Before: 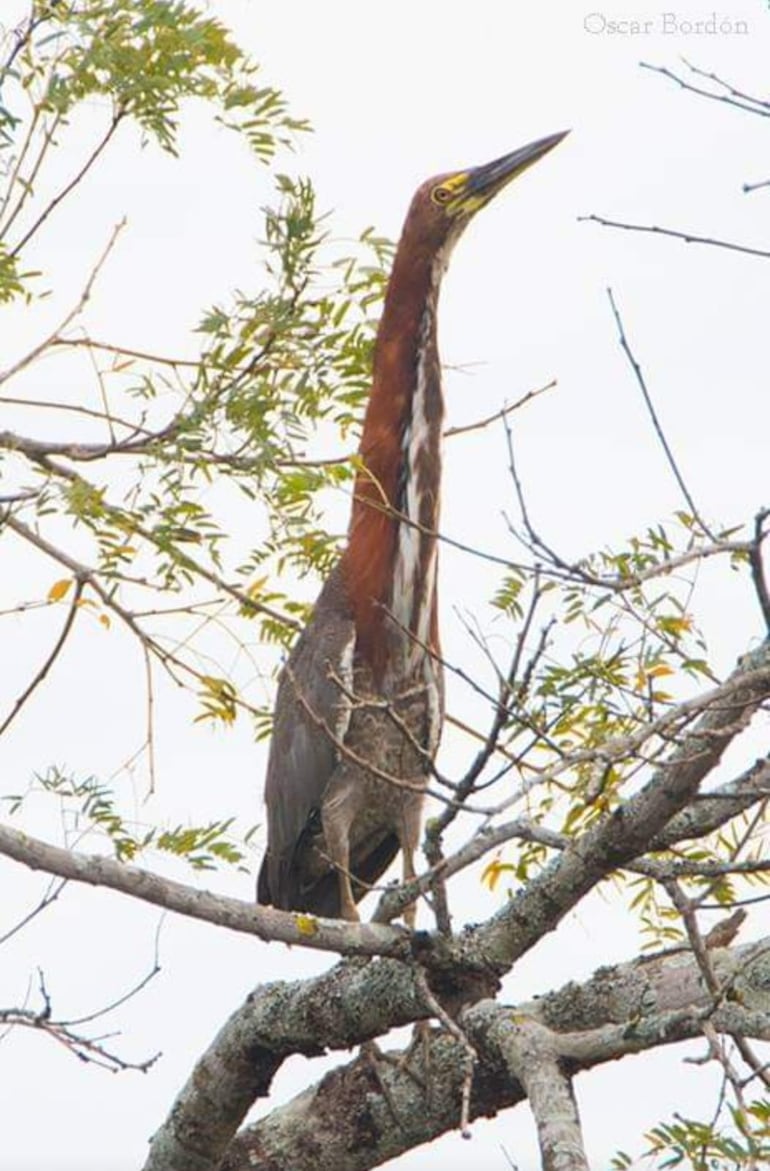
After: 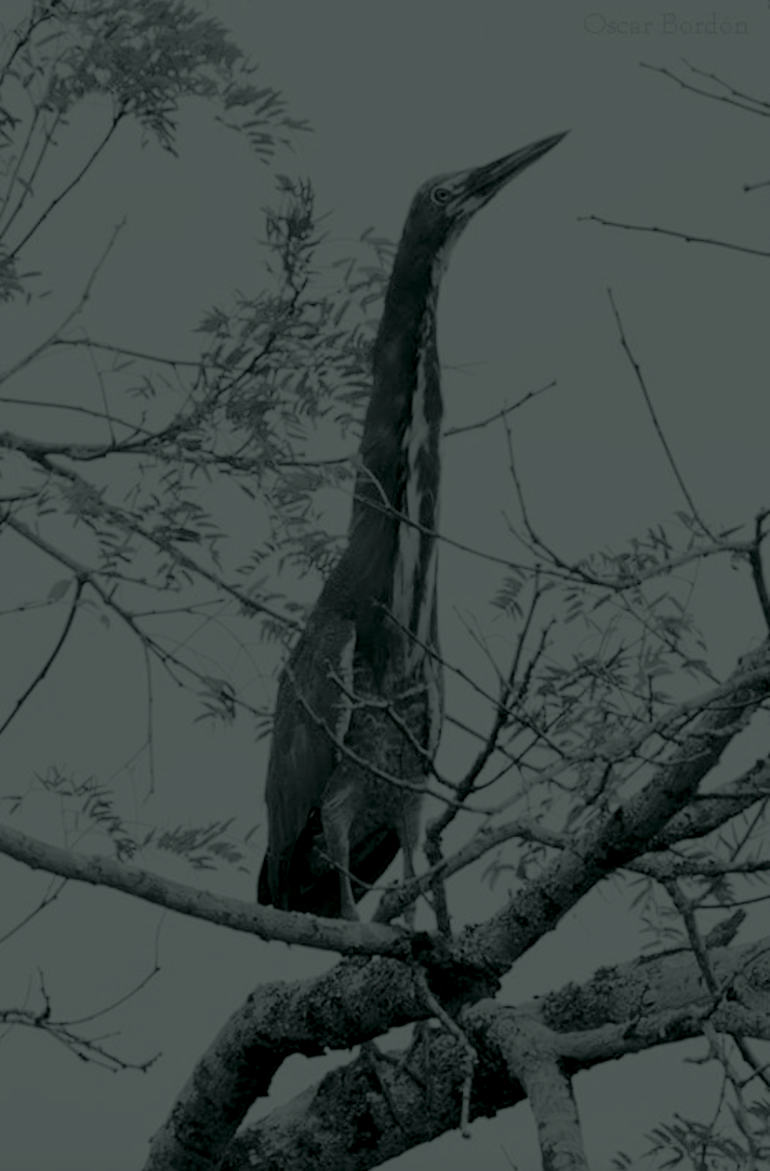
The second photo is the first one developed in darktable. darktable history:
tone curve: curves: ch0 [(0, 0) (0.037, 0.011) (0.135, 0.093) (0.266, 0.281) (0.461, 0.555) (0.581, 0.716) (0.675, 0.793) (0.767, 0.849) (0.91, 0.924) (1, 0.979)]; ch1 [(0, 0) (0.292, 0.278) (0.431, 0.418) (0.493, 0.479) (0.506, 0.5) (0.532, 0.537) (0.562, 0.581) (0.641, 0.663) (0.754, 0.76) (1, 1)]; ch2 [(0, 0) (0.294, 0.3) (0.361, 0.372) (0.429, 0.445) (0.478, 0.486) (0.502, 0.498) (0.518, 0.522) (0.531, 0.549) (0.561, 0.59) (0.64, 0.655) (0.693, 0.706) (0.845, 0.833) (1, 0.951)], color space Lab, independent channels, preserve colors none
colorize: hue 90°, saturation 19%, lightness 1.59%, version 1
